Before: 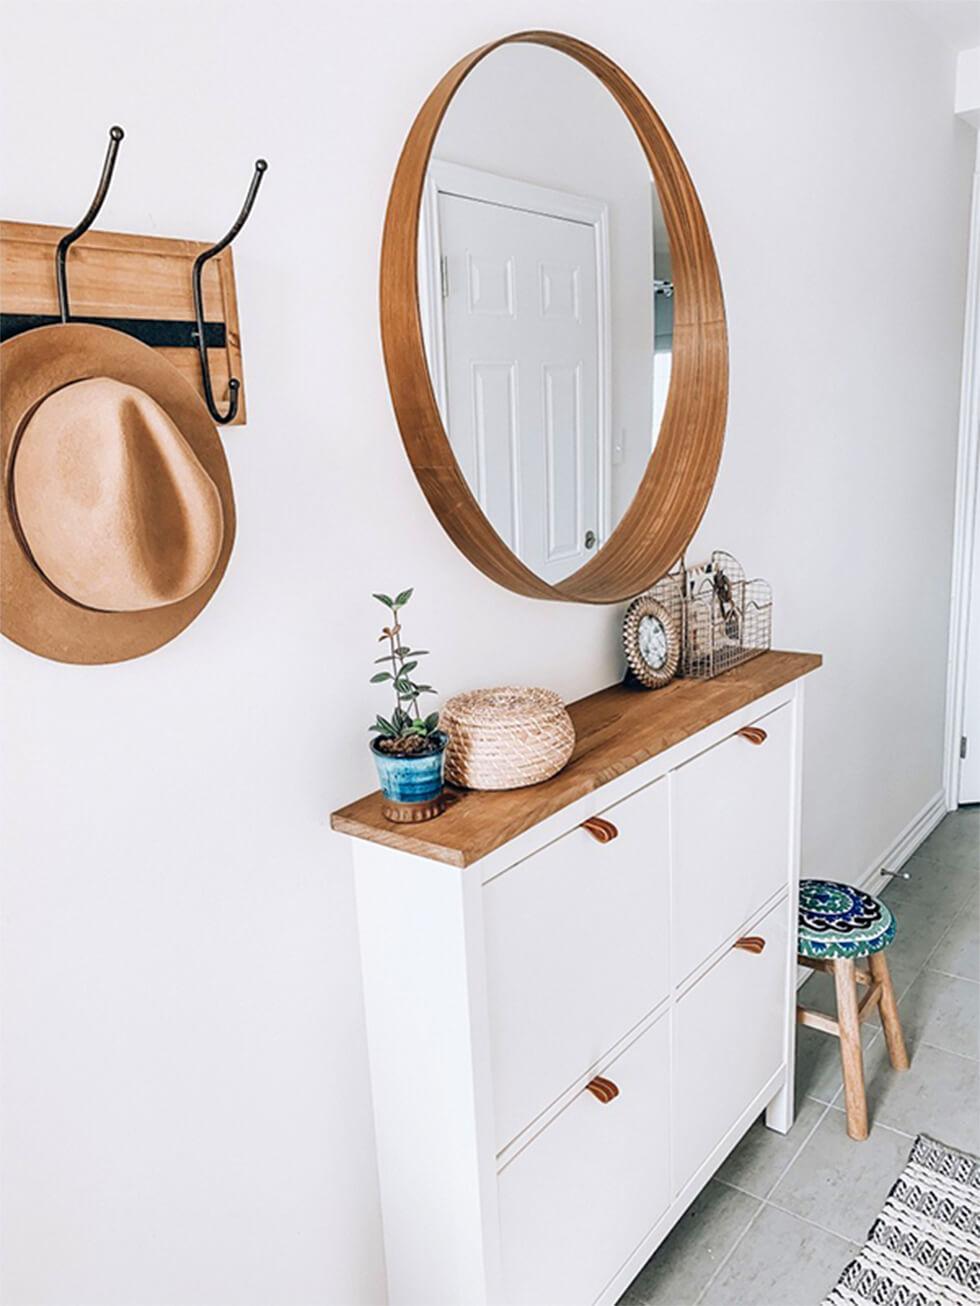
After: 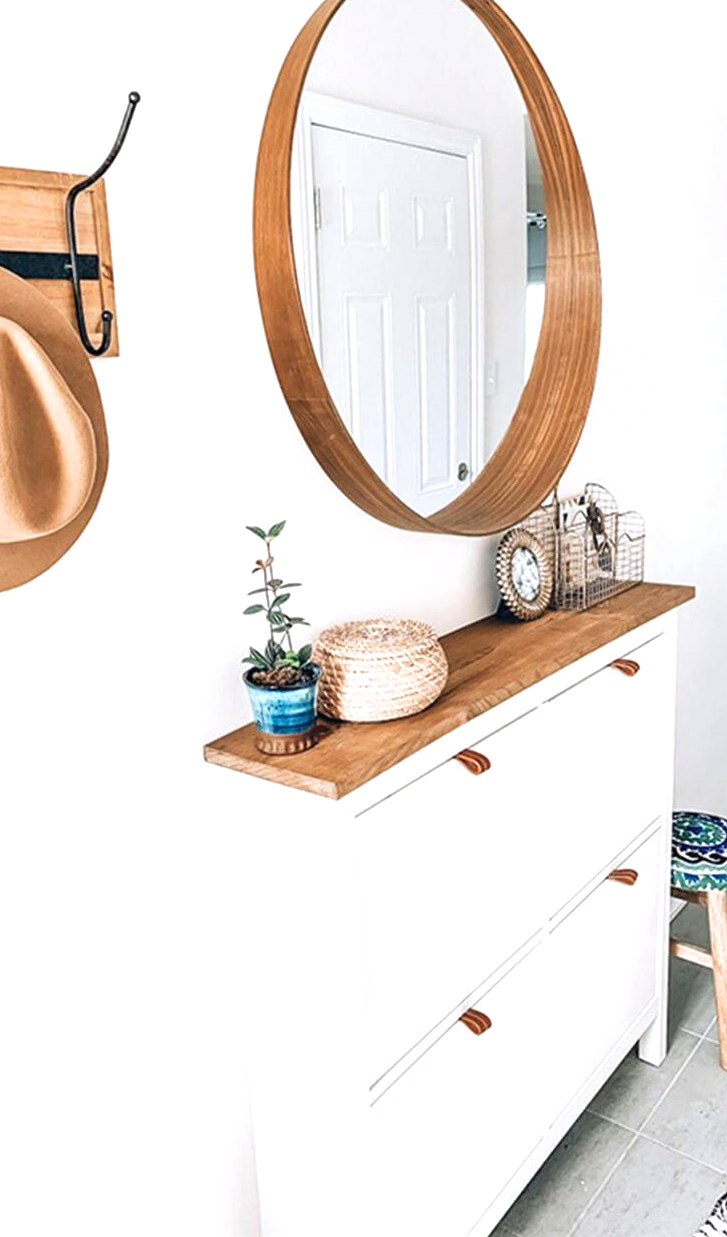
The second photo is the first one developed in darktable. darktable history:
exposure: black level correction 0, exposure 0.5 EV, compensate highlight preservation false
crop and rotate: left 13.15%, top 5.251%, right 12.609%
